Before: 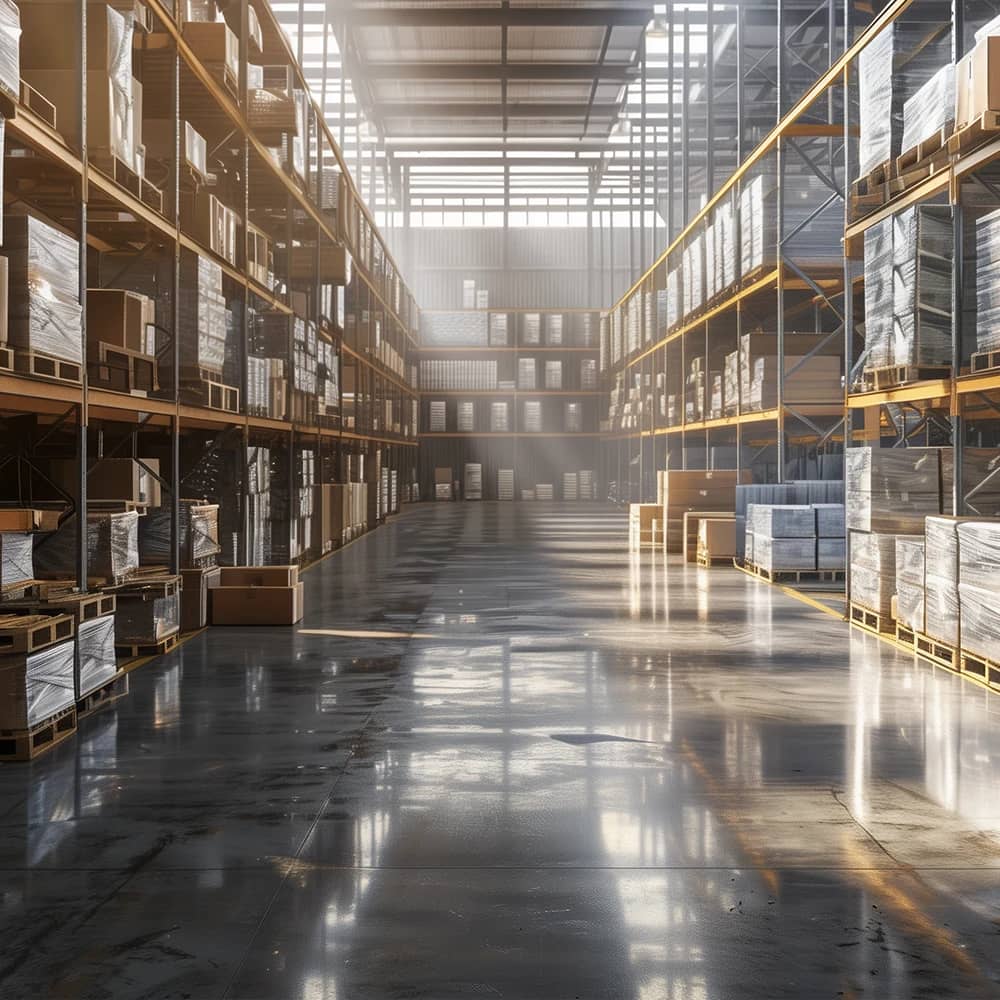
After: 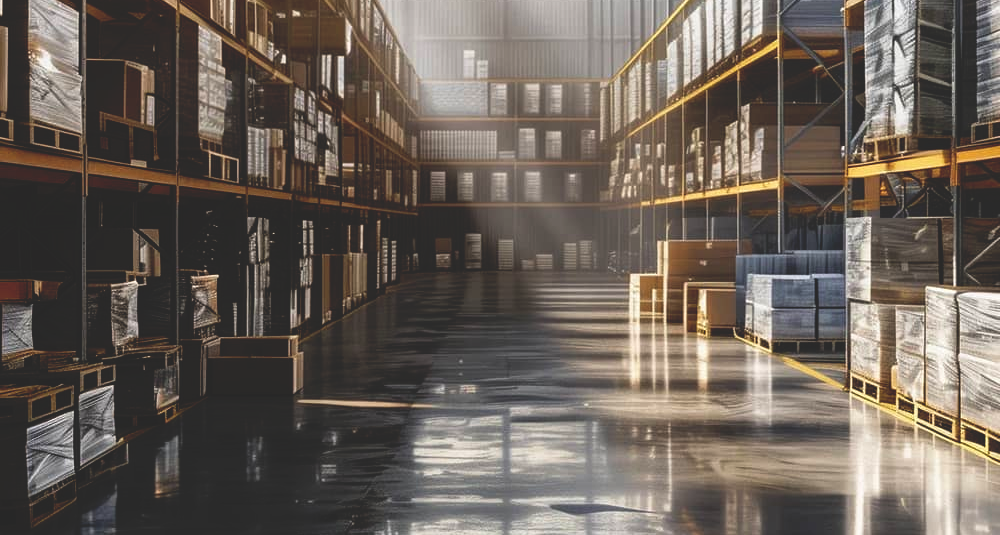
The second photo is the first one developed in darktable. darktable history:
base curve: curves: ch0 [(0, 0.02) (0.083, 0.036) (1, 1)], preserve colors none
crop and rotate: top 23.043%, bottom 23.437%
